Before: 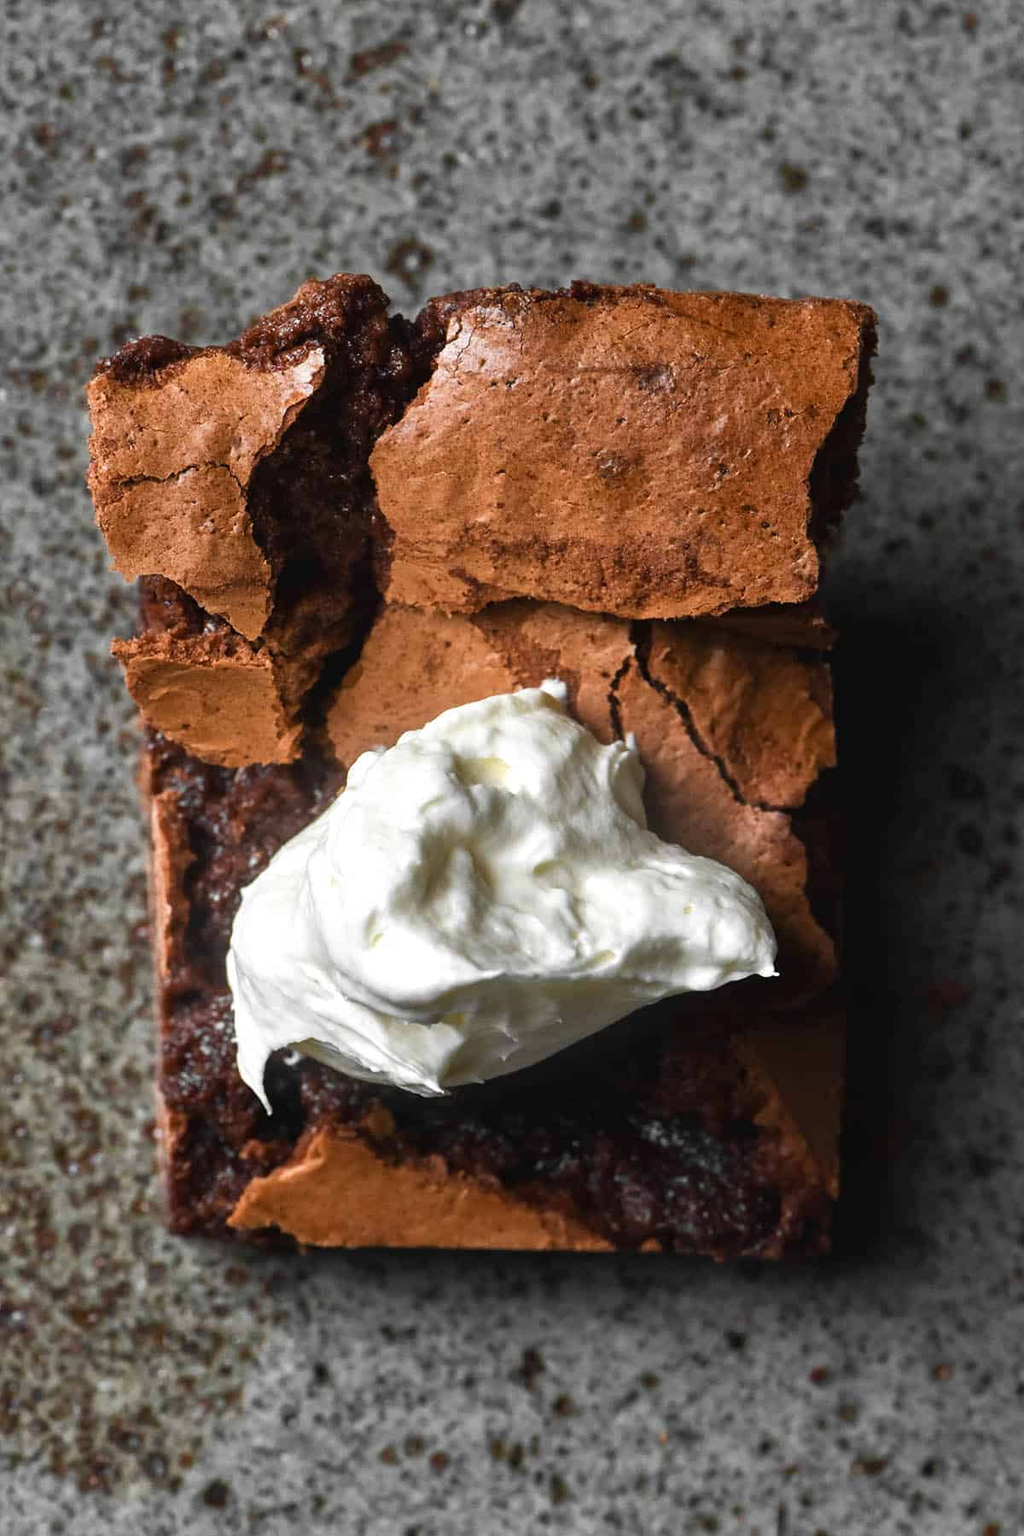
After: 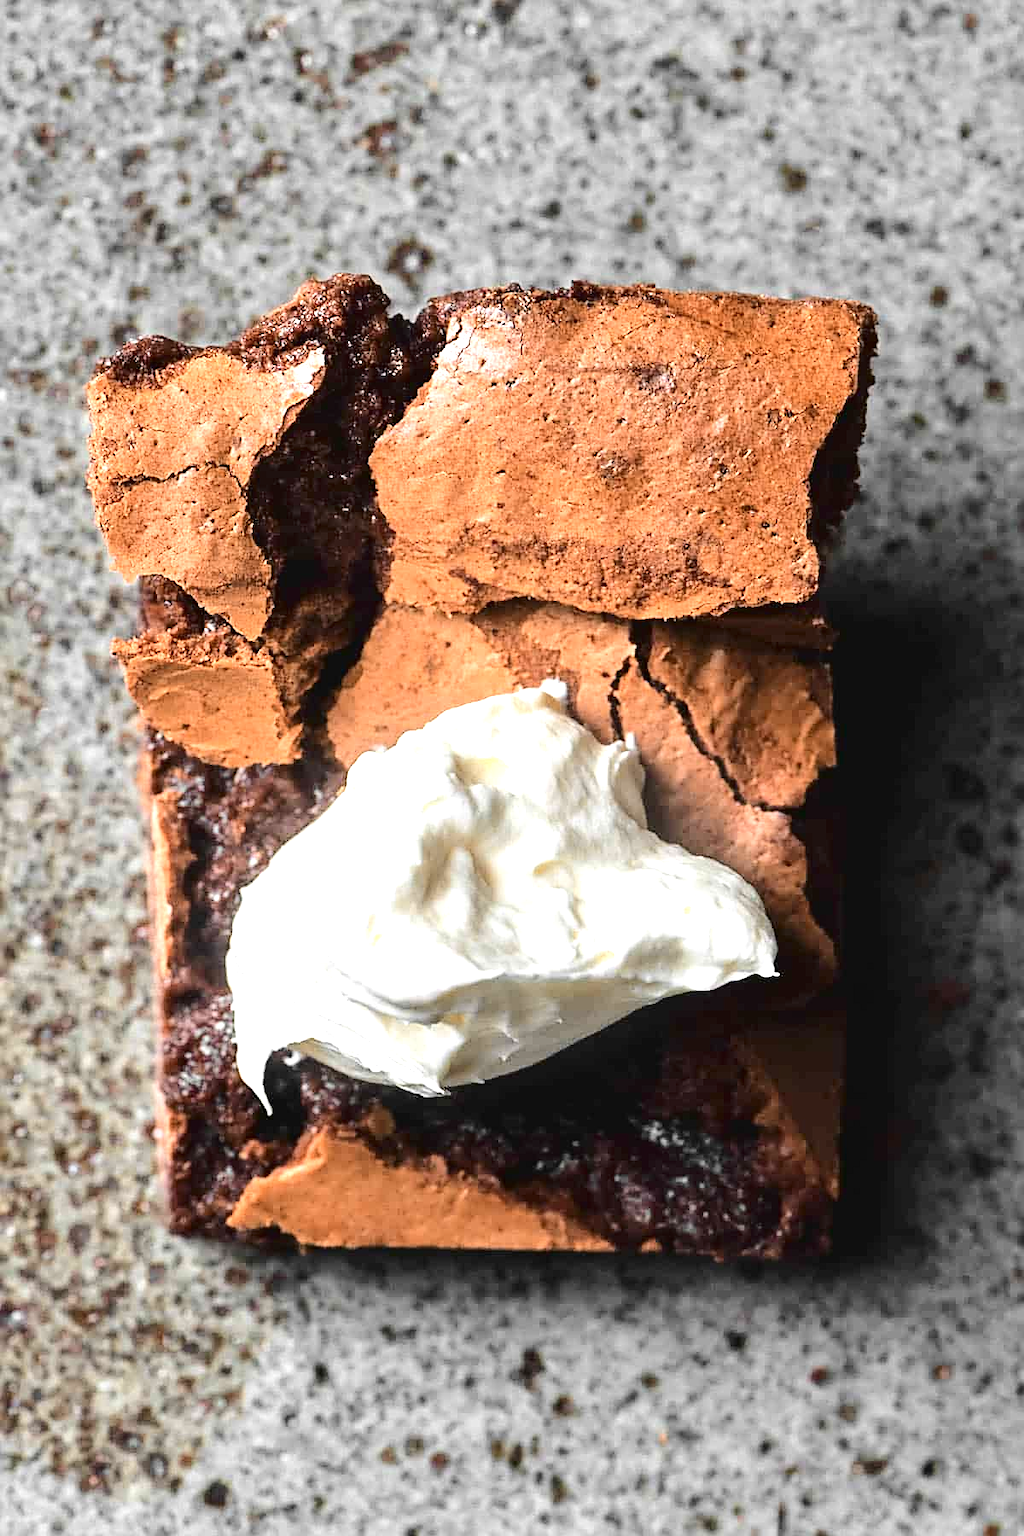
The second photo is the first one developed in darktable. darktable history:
sharpen: on, module defaults
exposure: black level correction 0, exposure 0.951 EV, compensate exposure bias true, compensate highlight preservation false
tone curve: curves: ch0 [(0, 0) (0.003, 0.014) (0.011, 0.017) (0.025, 0.023) (0.044, 0.035) (0.069, 0.04) (0.1, 0.062) (0.136, 0.099) (0.177, 0.152) (0.224, 0.214) (0.277, 0.291) (0.335, 0.383) (0.399, 0.487) (0.468, 0.581) (0.543, 0.662) (0.623, 0.738) (0.709, 0.802) (0.801, 0.871) (0.898, 0.936) (1, 1)], color space Lab, independent channels, preserve colors none
color zones: curves: ch2 [(0, 0.5) (0.143, 0.5) (0.286, 0.416) (0.429, 0.5) (0.571, 0.5) (0.714, 0.5) (0.857, 0.5) (1, 0.5)]
